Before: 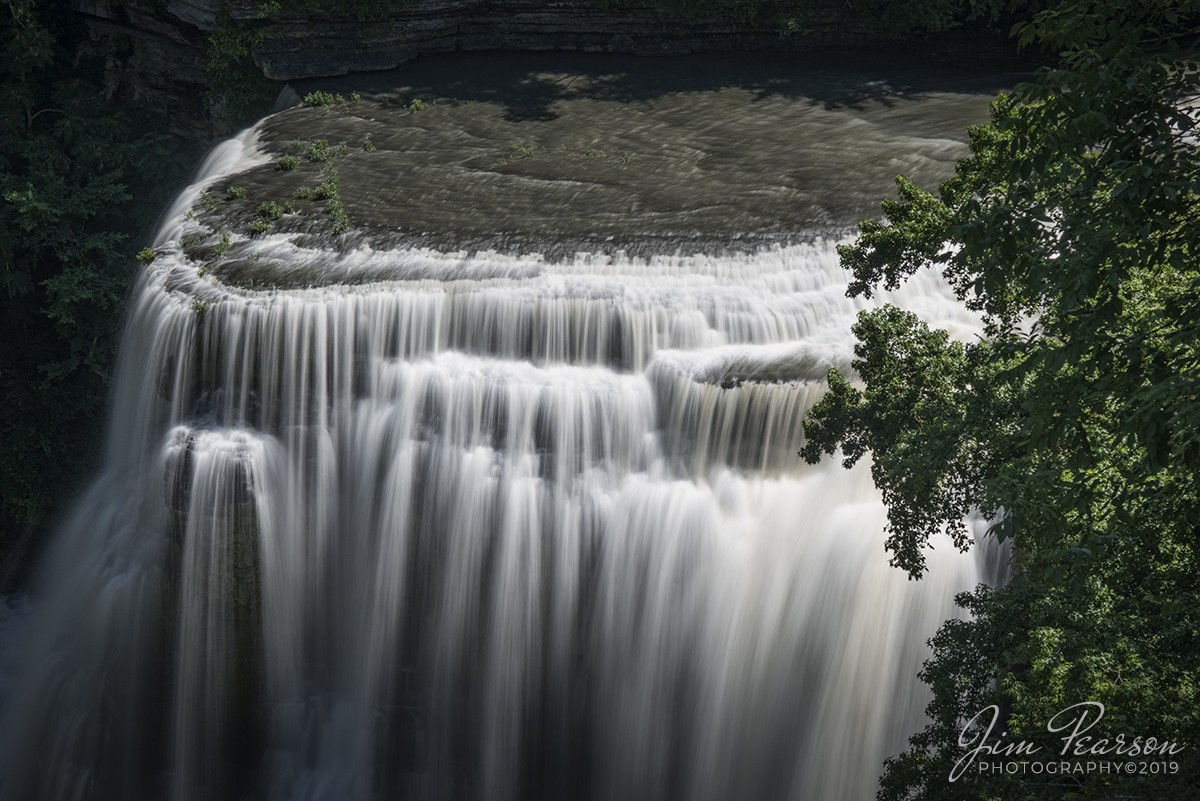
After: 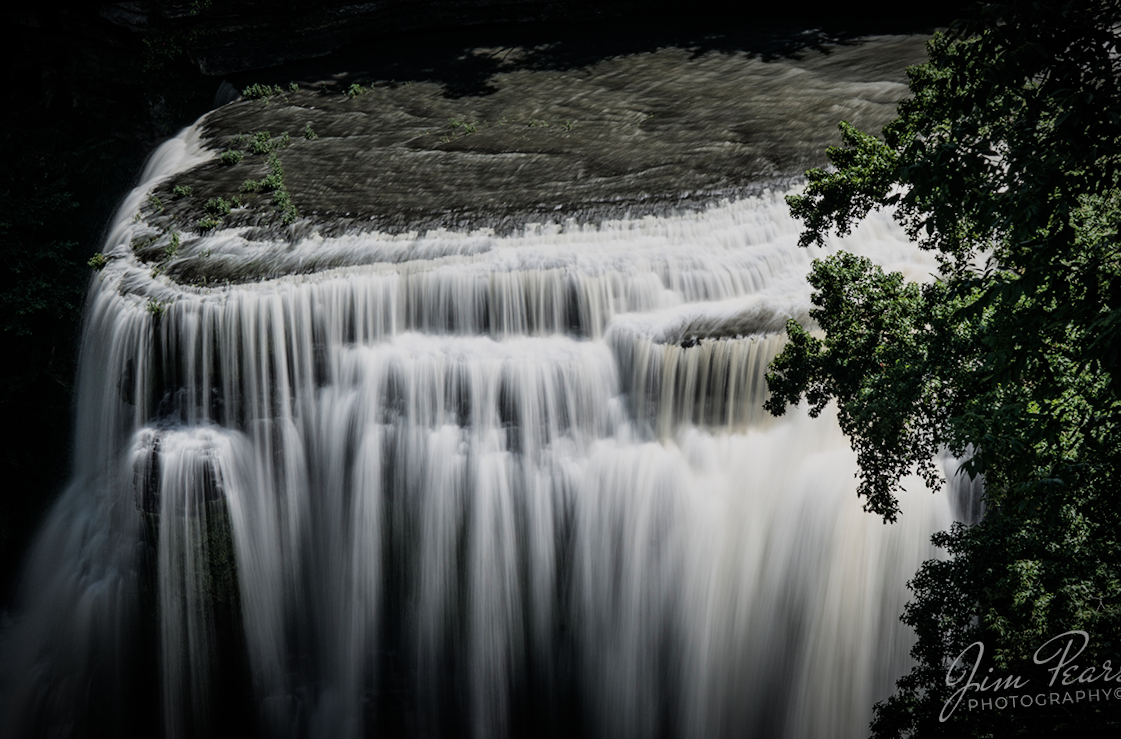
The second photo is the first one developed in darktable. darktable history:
vignetting: automatic ratio true
rotate and perspective: rotation -4.57°, crop left 0.054, crop right 0.944, crop top 0.087, crop bottom 0.914
filmic rgb: black relative exposure -7.75 EV, white relative exposure 4.4 EV, threshold 3 EV, hardness 3.76, latitude 50%, contrast 1.1, color science v5 (2021), contrast in shadows safe, contrast in highlights safe, enable highlight reconstruction true
